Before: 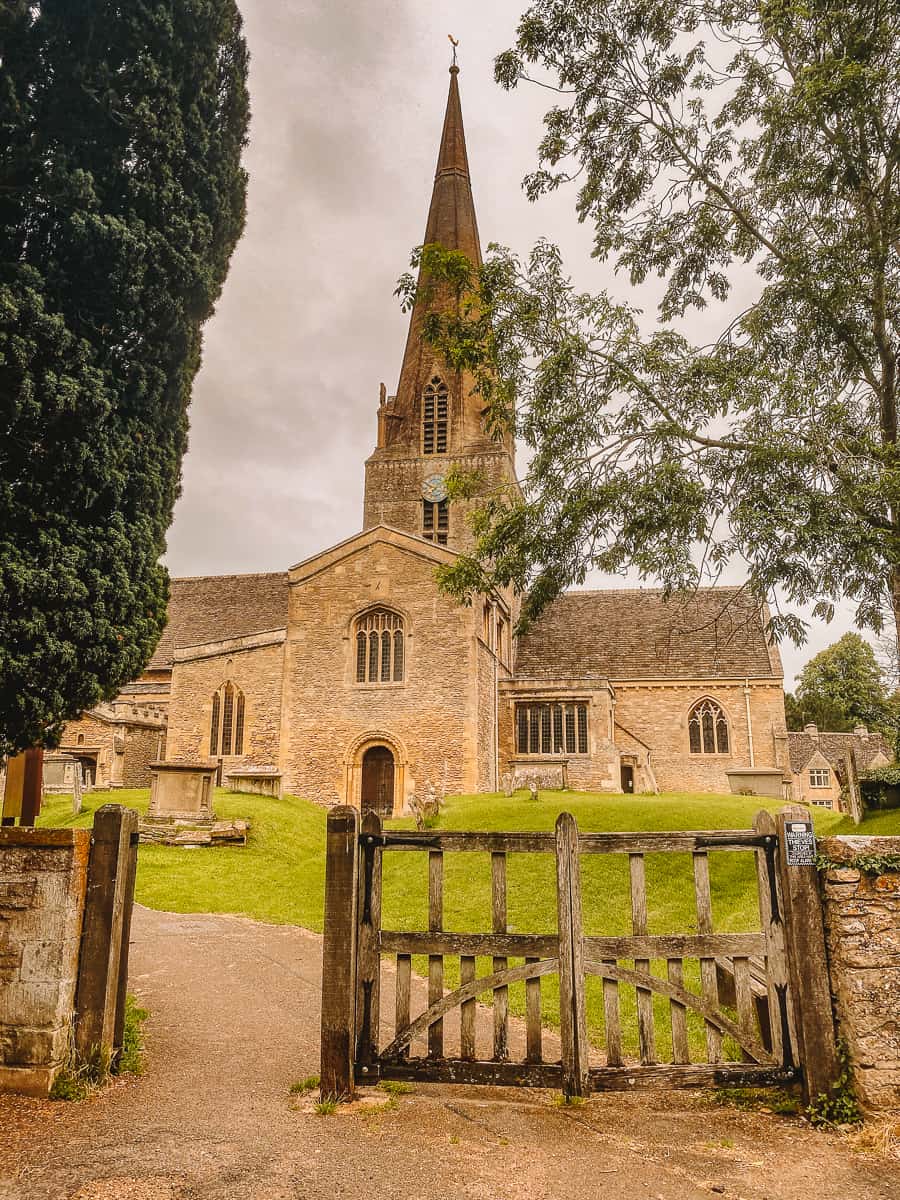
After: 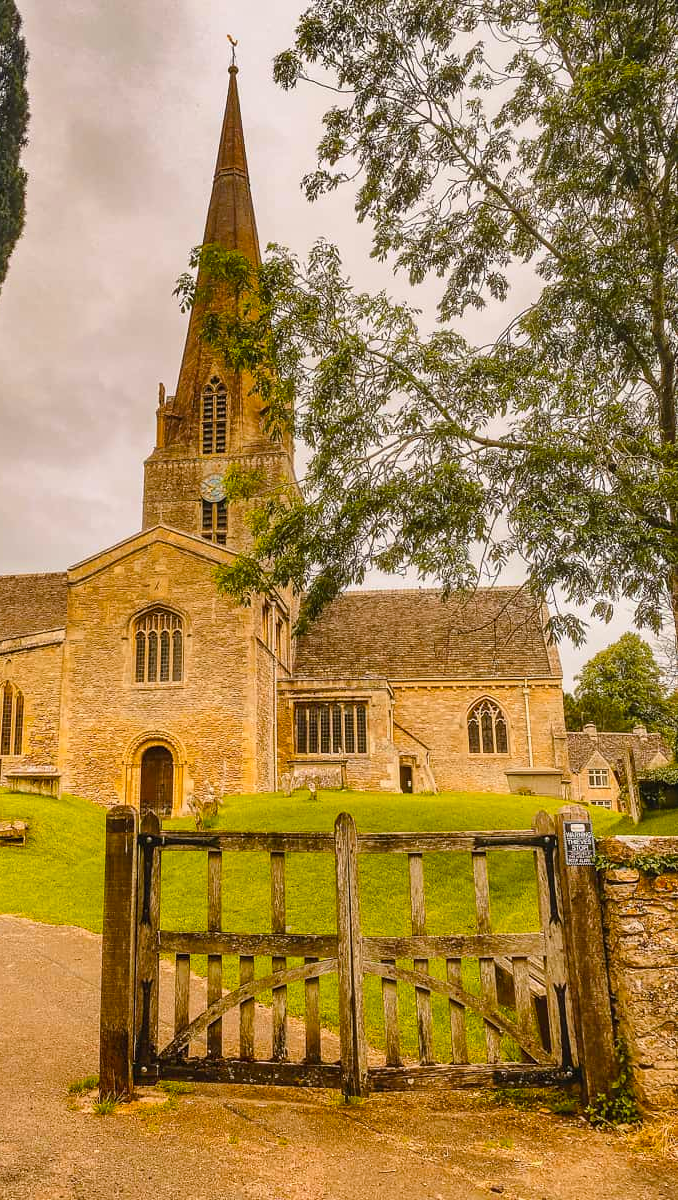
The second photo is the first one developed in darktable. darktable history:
color balance rgb: perceptual saturation grading › global saturation 30%, global vibrance 20%
crop and rotate: left 24.6%
